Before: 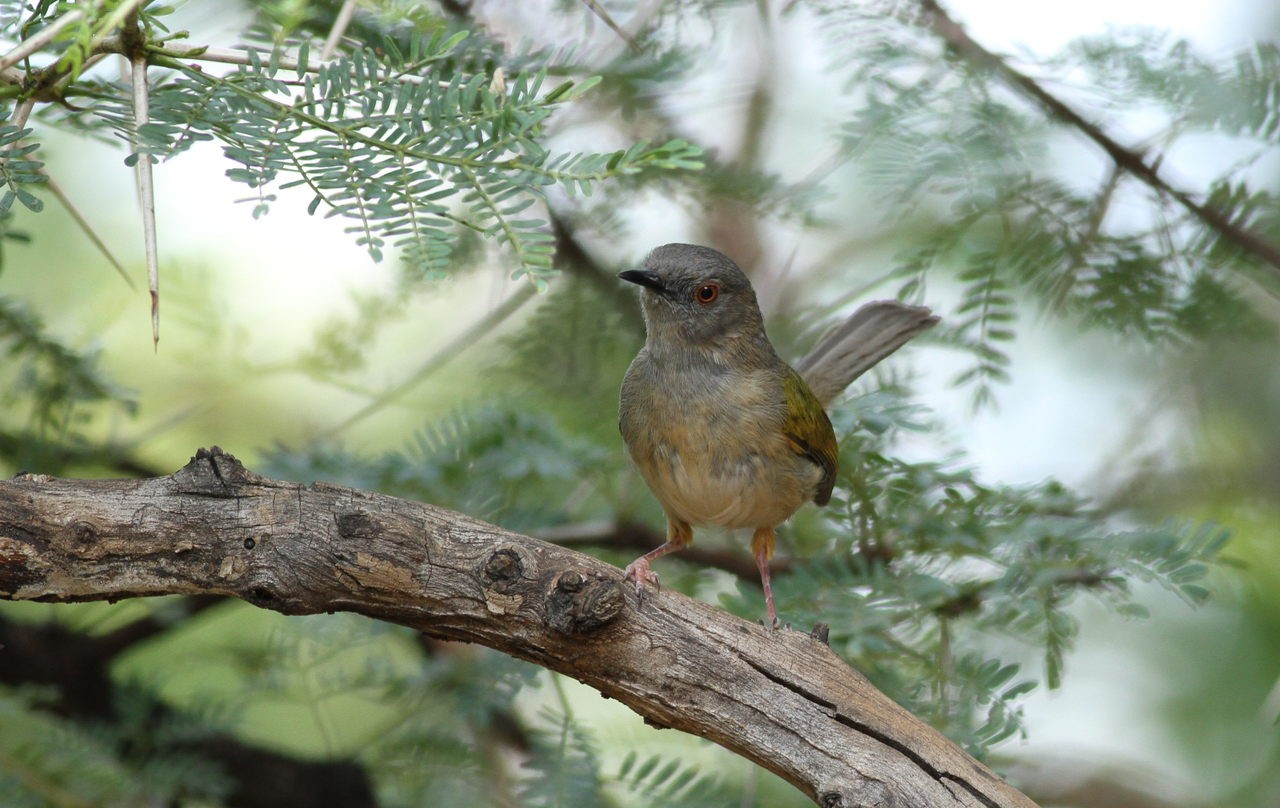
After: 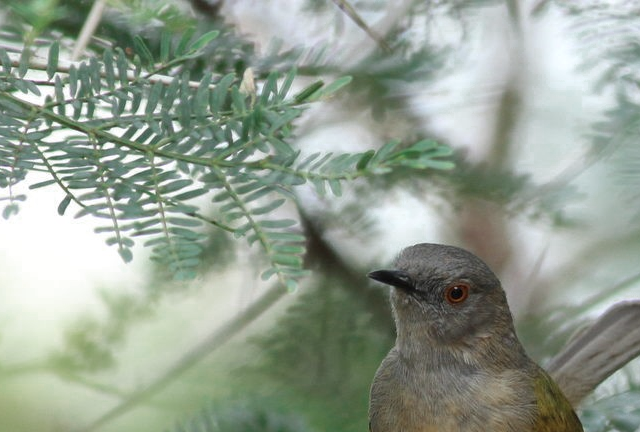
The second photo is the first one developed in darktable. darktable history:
shadows and highlights: shadows 25, highlights -25
crop: left 19.556%, right 30.401%, bottom 46.458%
color zones: curves: ch0 [(0, 0.5) (0.125, 0.4) (0.25, 0.5) (0.375, 0.4) (0.5, 0.4) (0.625, 0.6) (0.75, 0.6) (0.875, 0.5)]; ch1 [(0, 0.4) (0.125, 0.5) (0.25, 0.4) (0.375, 0.4) (0.5, 0.4) (0.625, 0.4) (0.75, 0.5) (0.875, 0.4)]; ch2 [(0, 0.6) (0.125, 0.5) (0.25, 0.5) (0.375, 0.6) (0.5, 0.6) (0.625, 0.5) (0.75, 0.5) (0.875, 0.5)]
